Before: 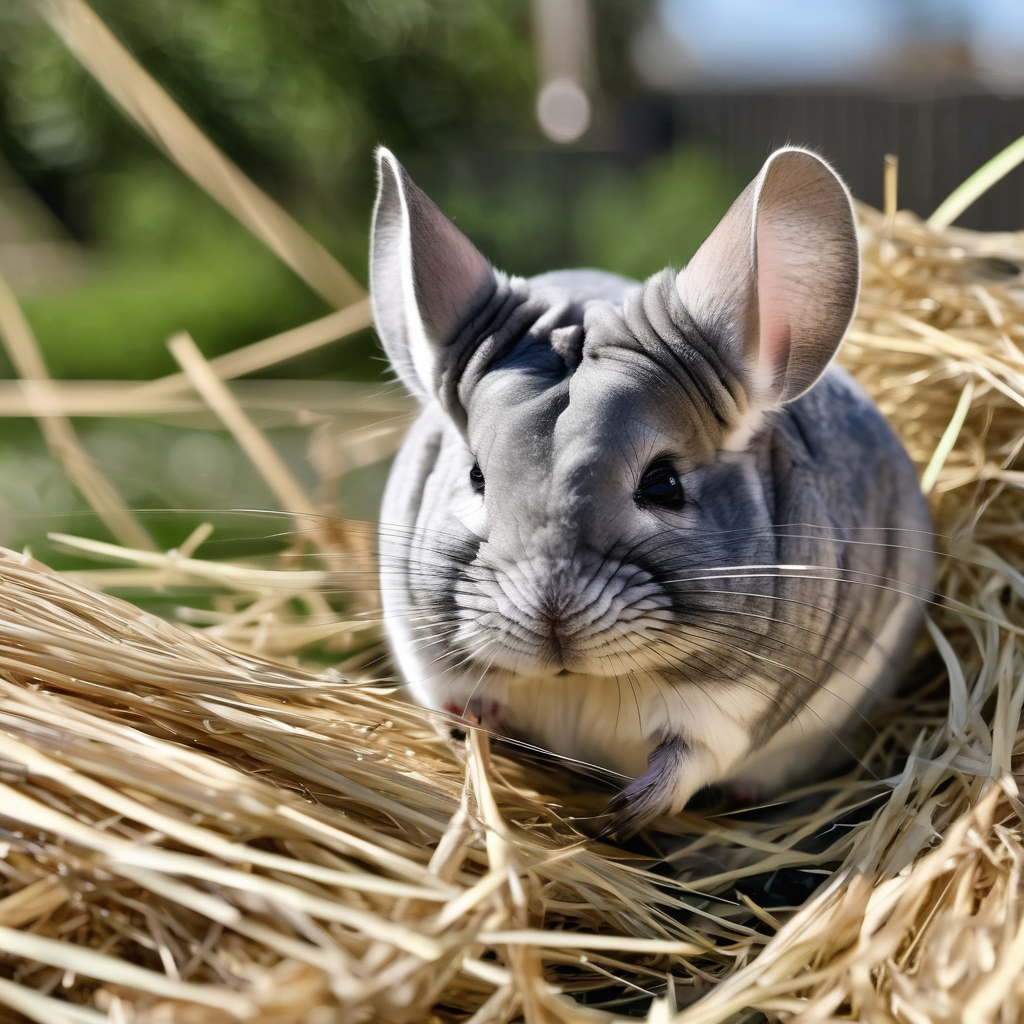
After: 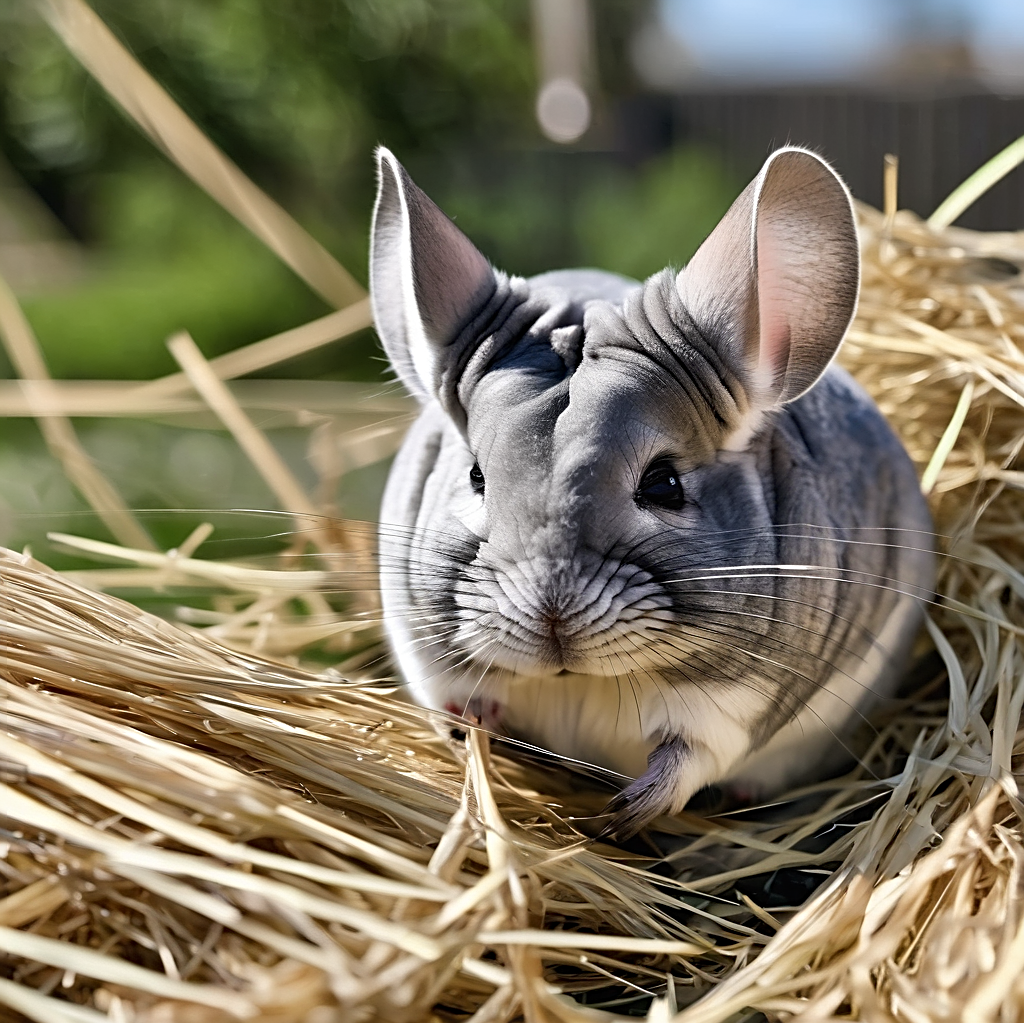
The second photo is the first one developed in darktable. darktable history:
sharpen: radius 2.532, amount 0.621
crop: bottom 0.063%
